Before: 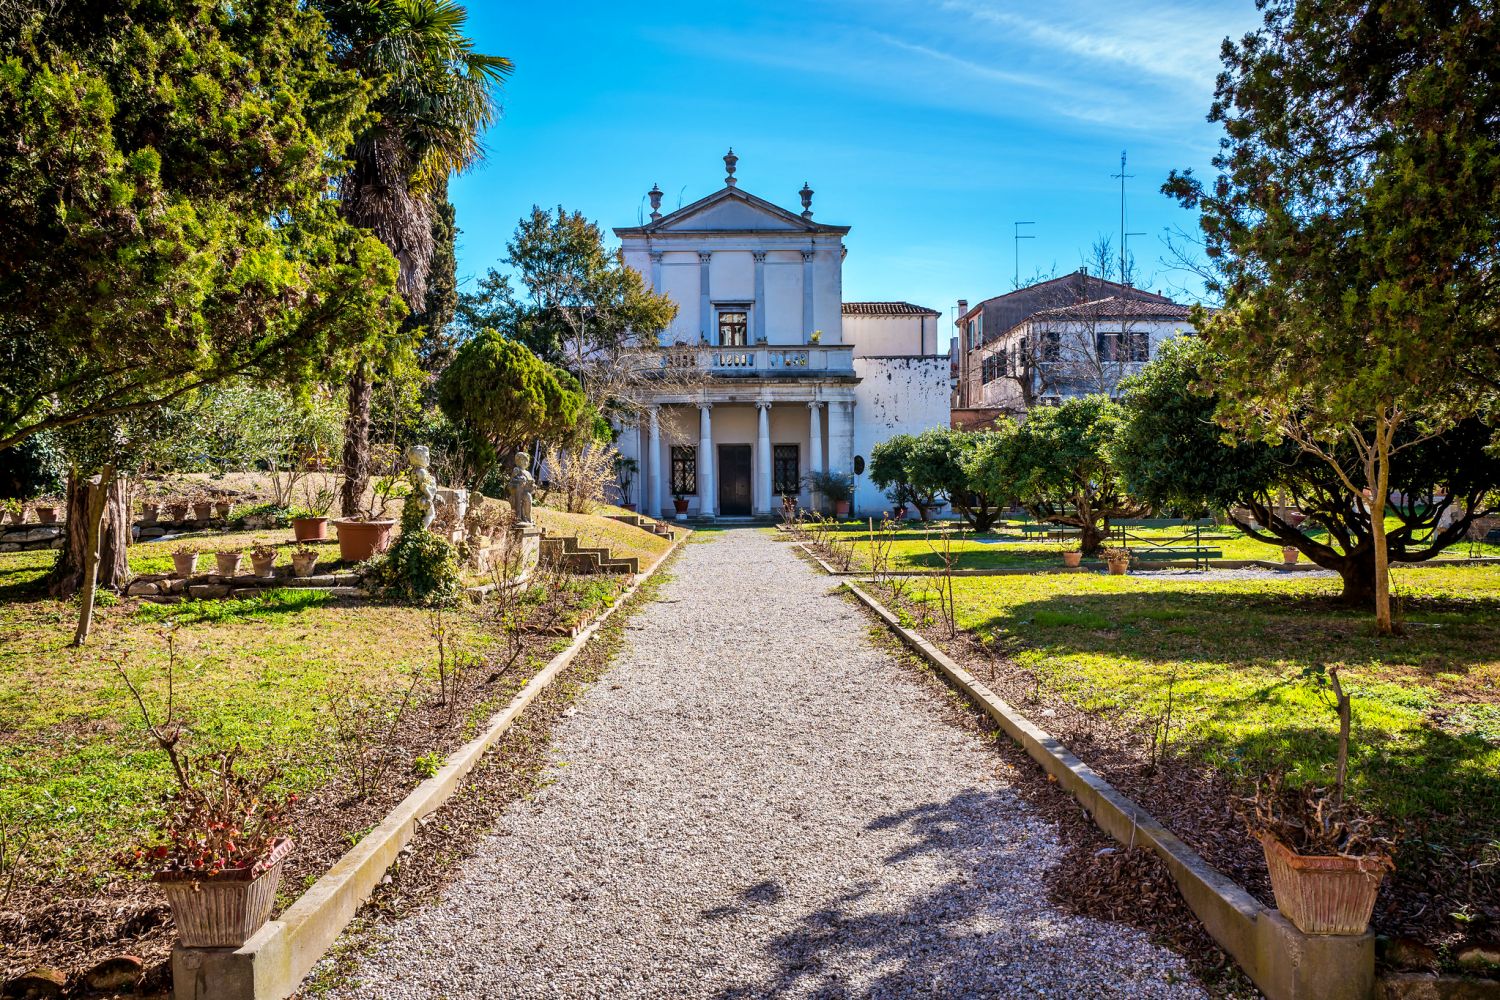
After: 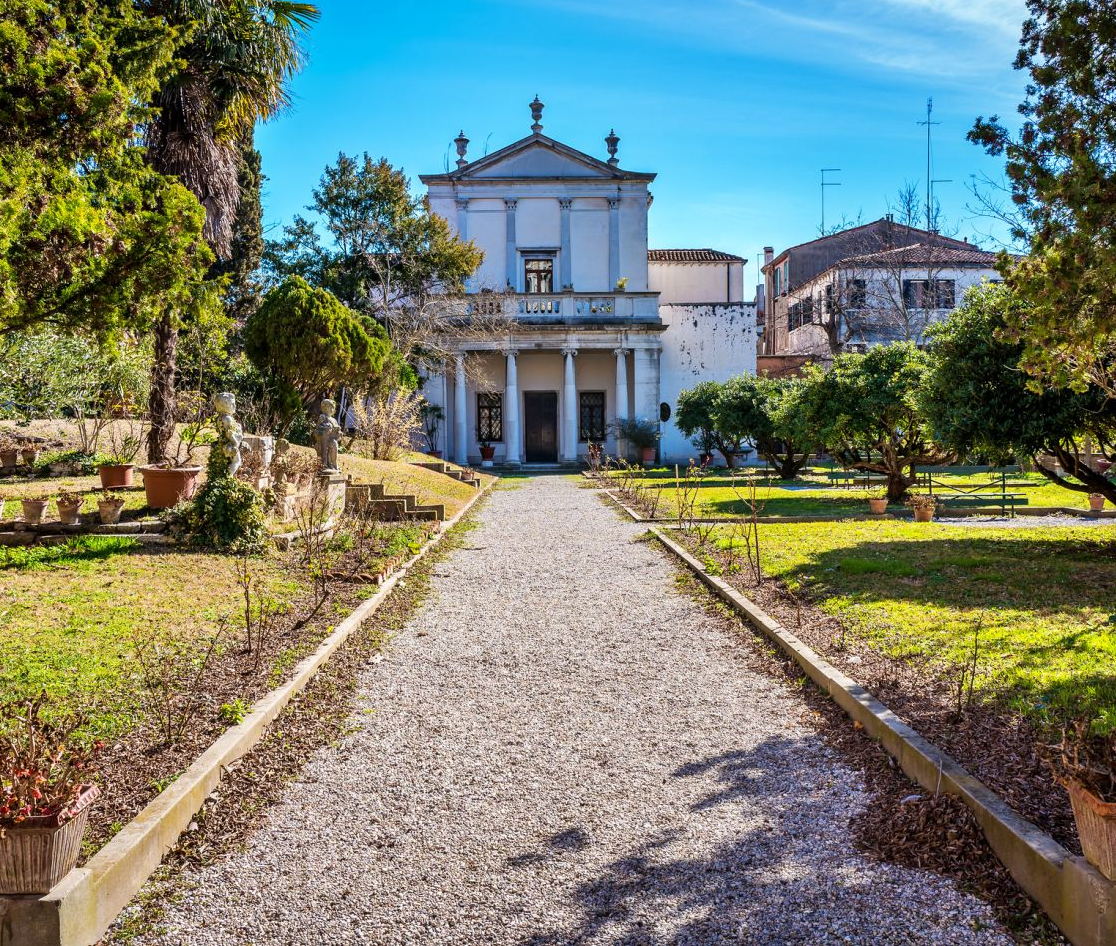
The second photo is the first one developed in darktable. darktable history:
crop and rotate: left 12.958%, top 5.391%, right 12.61%
